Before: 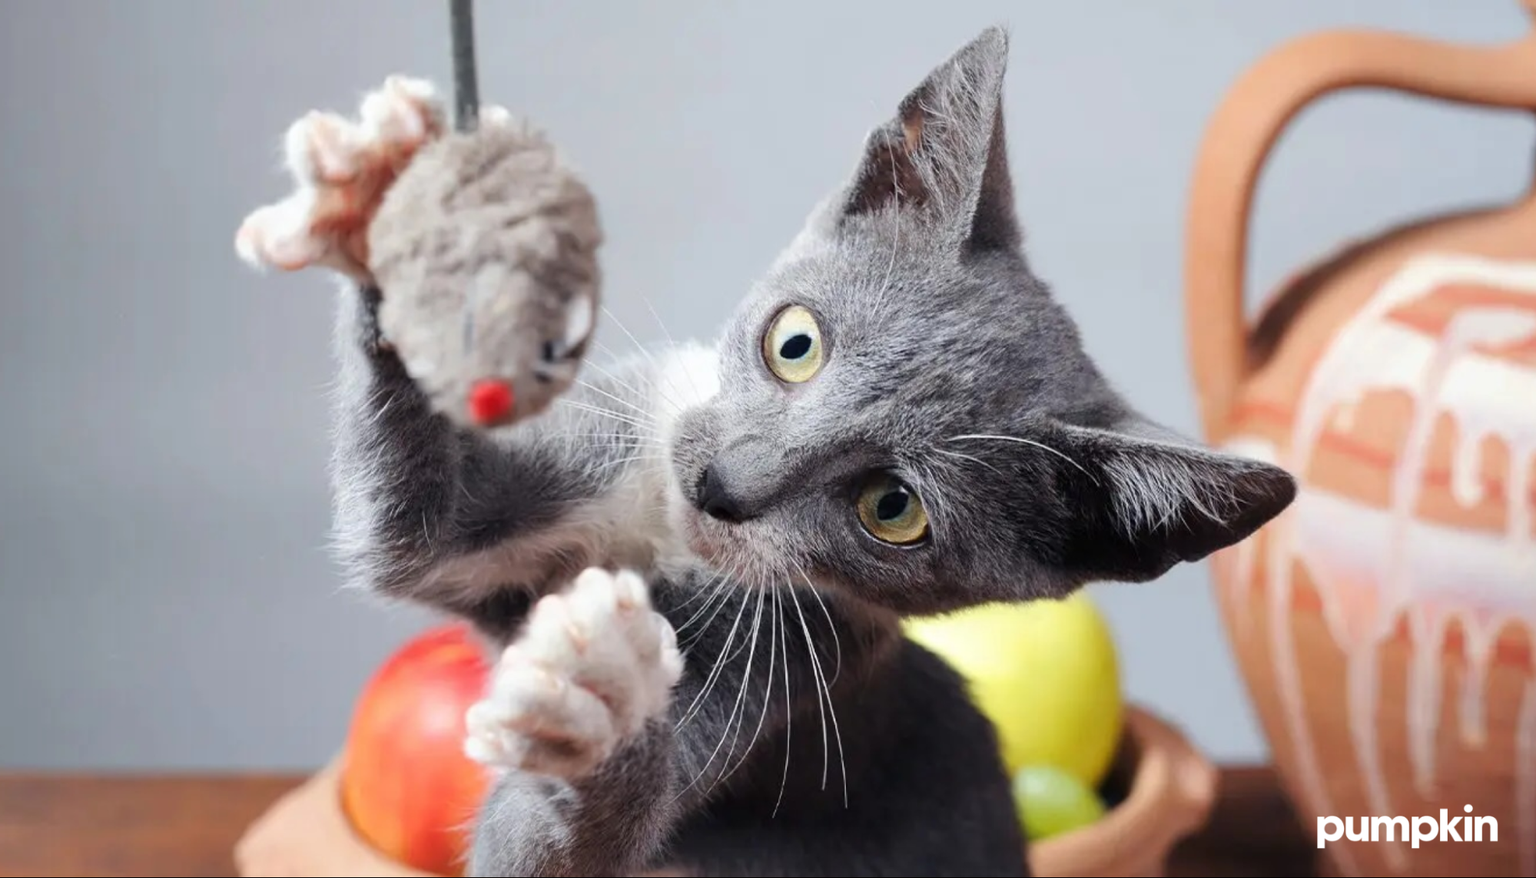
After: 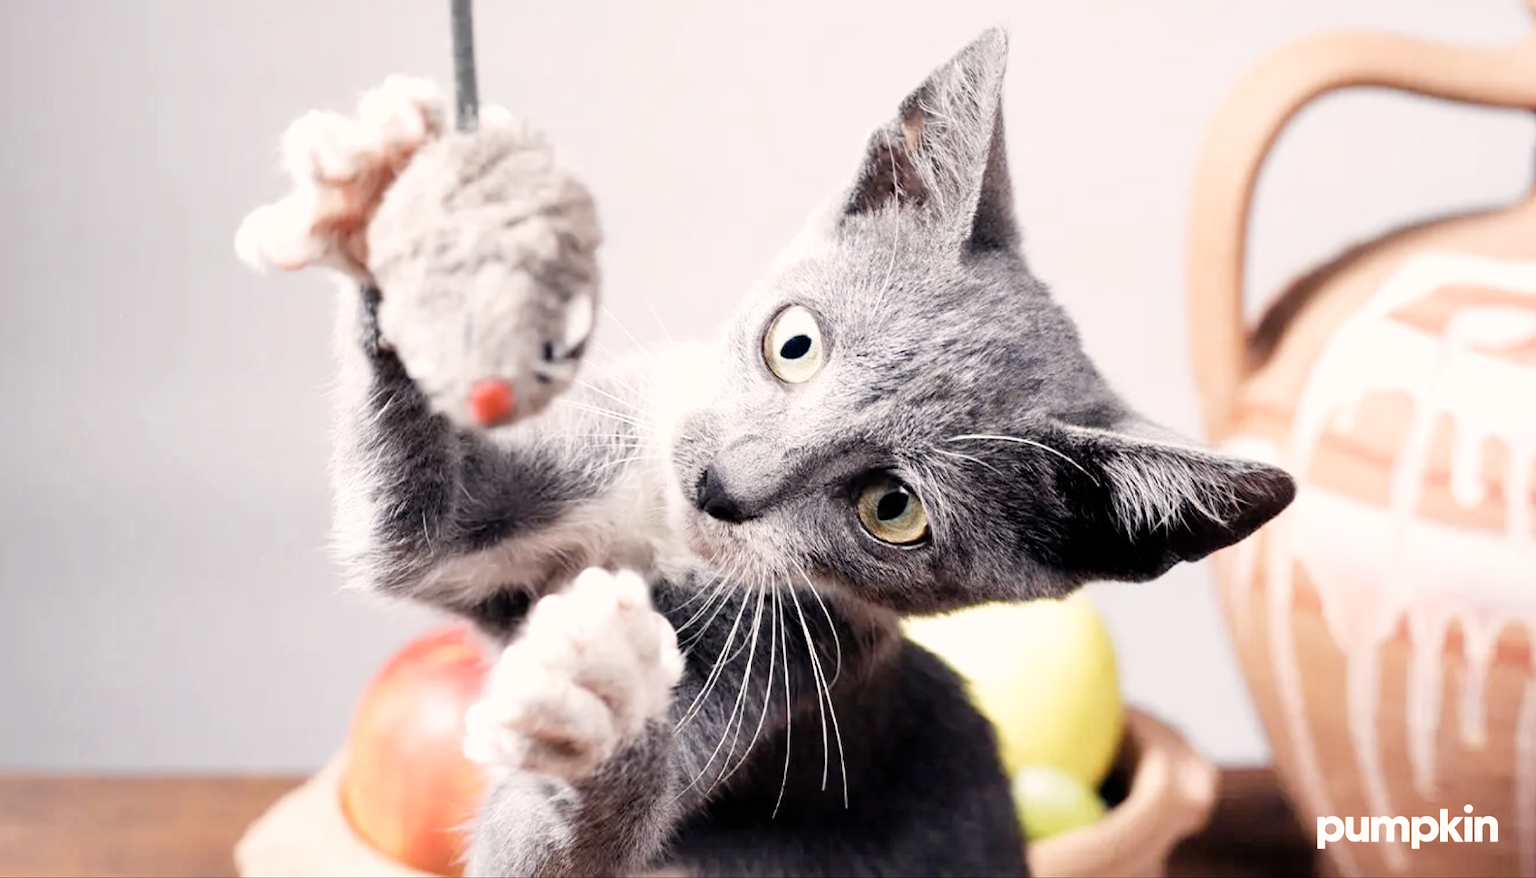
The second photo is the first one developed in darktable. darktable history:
filmic rgb: black relative exposure -7.73 EV, white relative exposure 4.44 EV, hardness 3.76, latitude 49.19%, contrast 1.1, add noise in highlights 0.001, preserve chrominance no, color science v3 (2019), use custom middle-gray values true, contrast in highlights soft
exposure: black level correction 0, exposure 1.101 EV, compensate exposure bias true, compensate highlight preservation false
color correction: highlights a* 5.56, highlights b* 5.24, saturation 0.677
